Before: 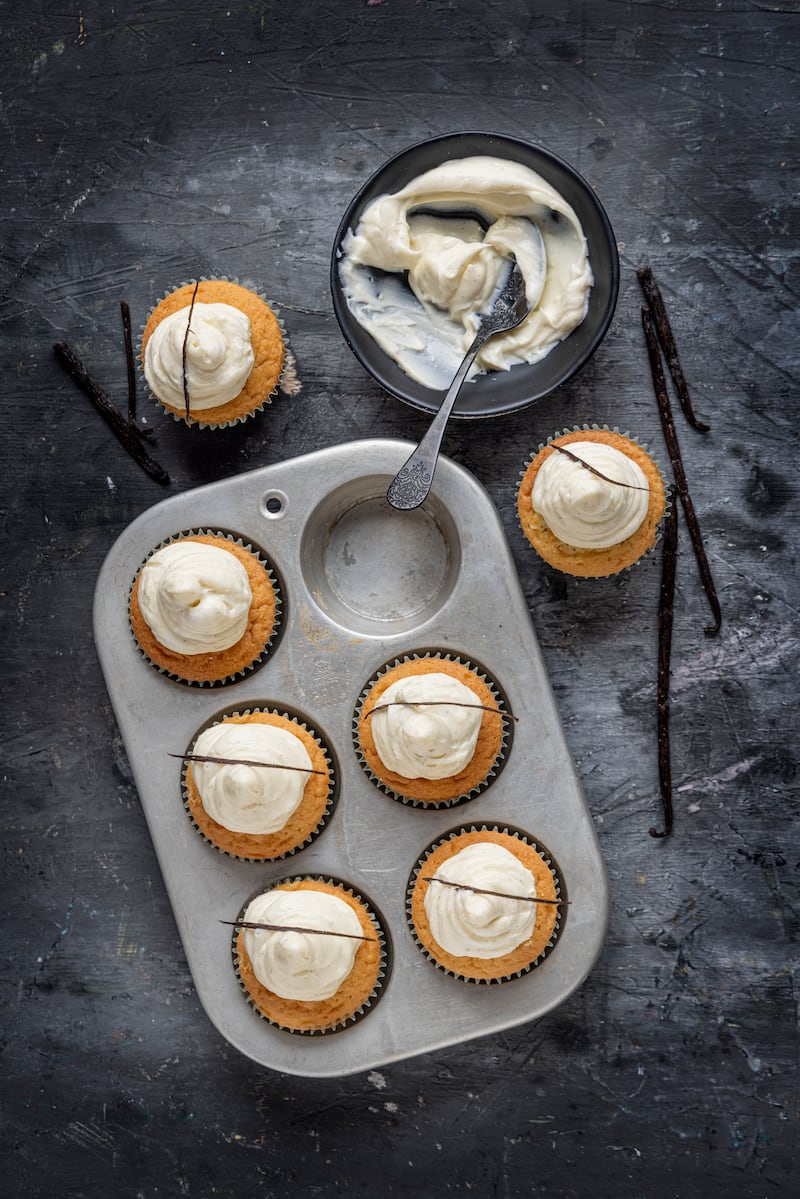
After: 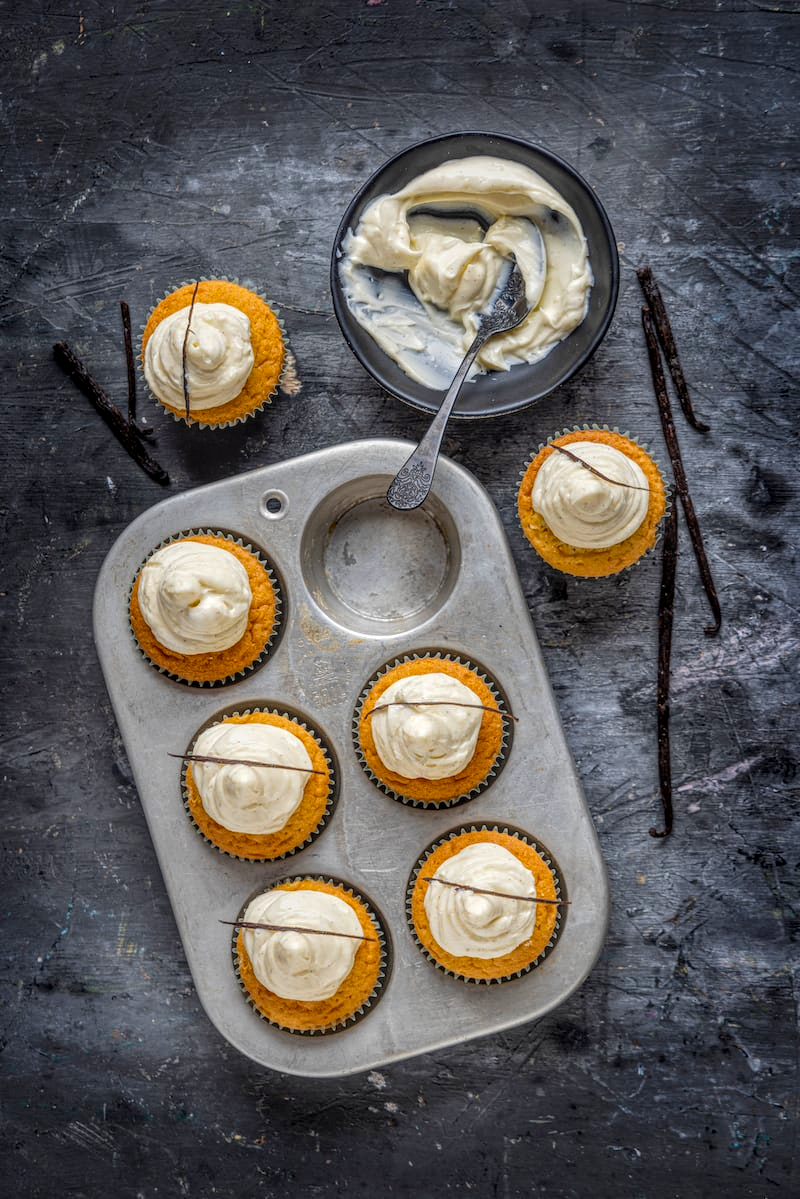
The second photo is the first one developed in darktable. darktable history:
white balance: red 1, blue 1
local contrast: highlights 74%, shadows 55%, detail 176%, midtone range 0.207
color balance rgb: linear chroma grading › global chroma 8.33%, perceptual saturation grading › global saturation 18.52%, global vibrance 7.87%
